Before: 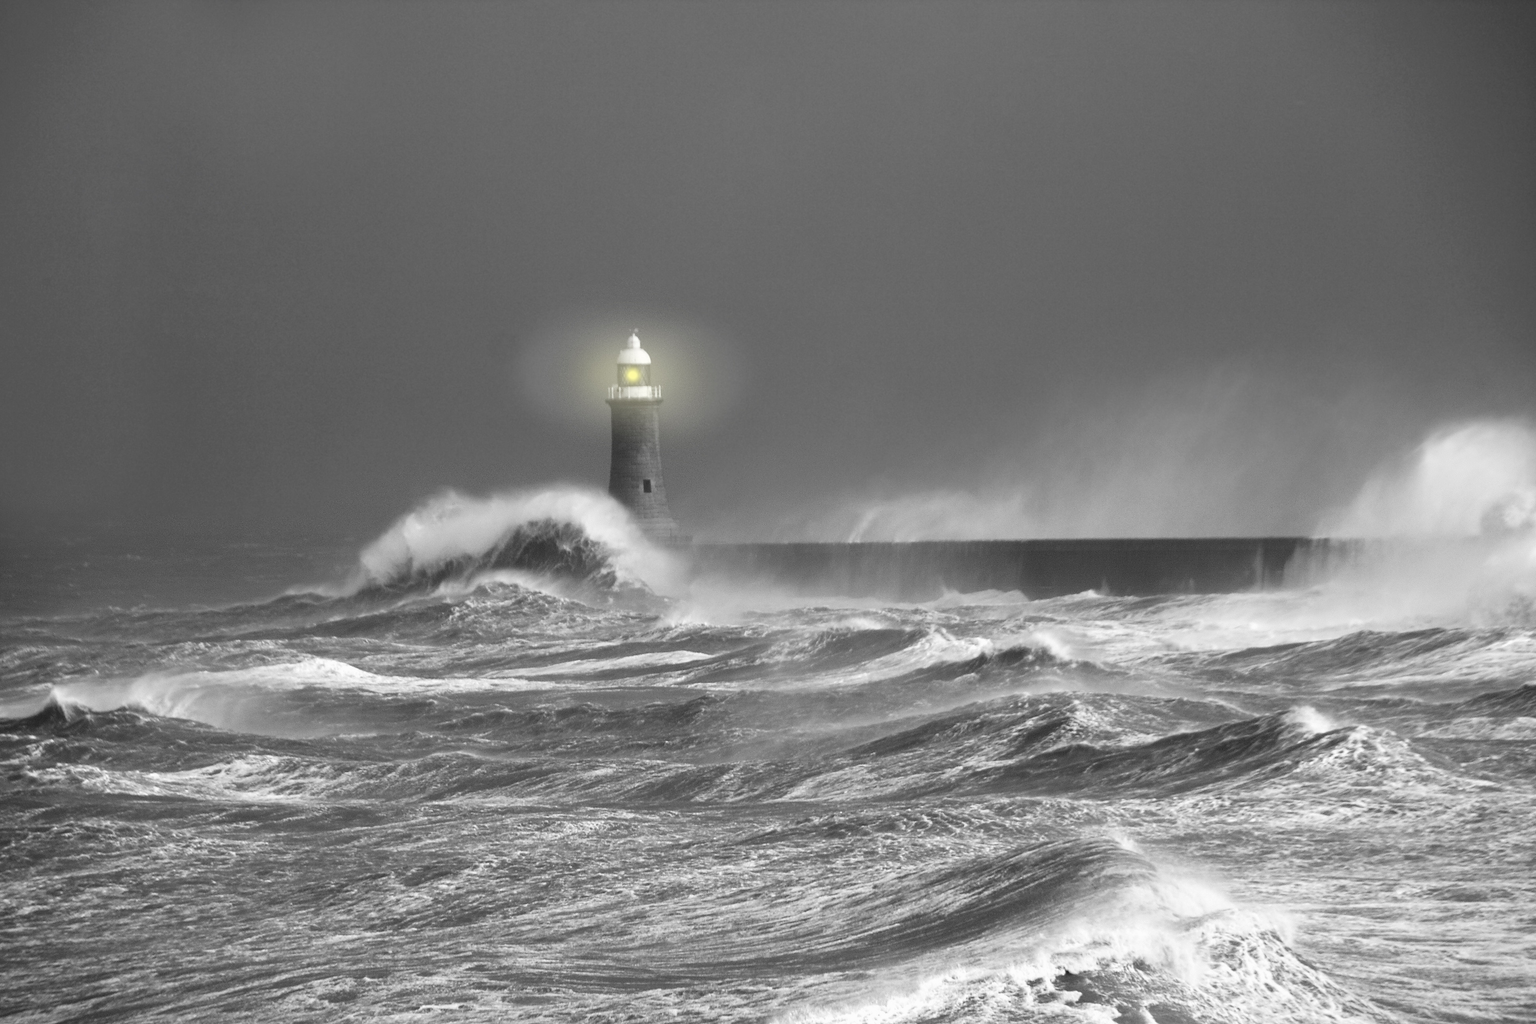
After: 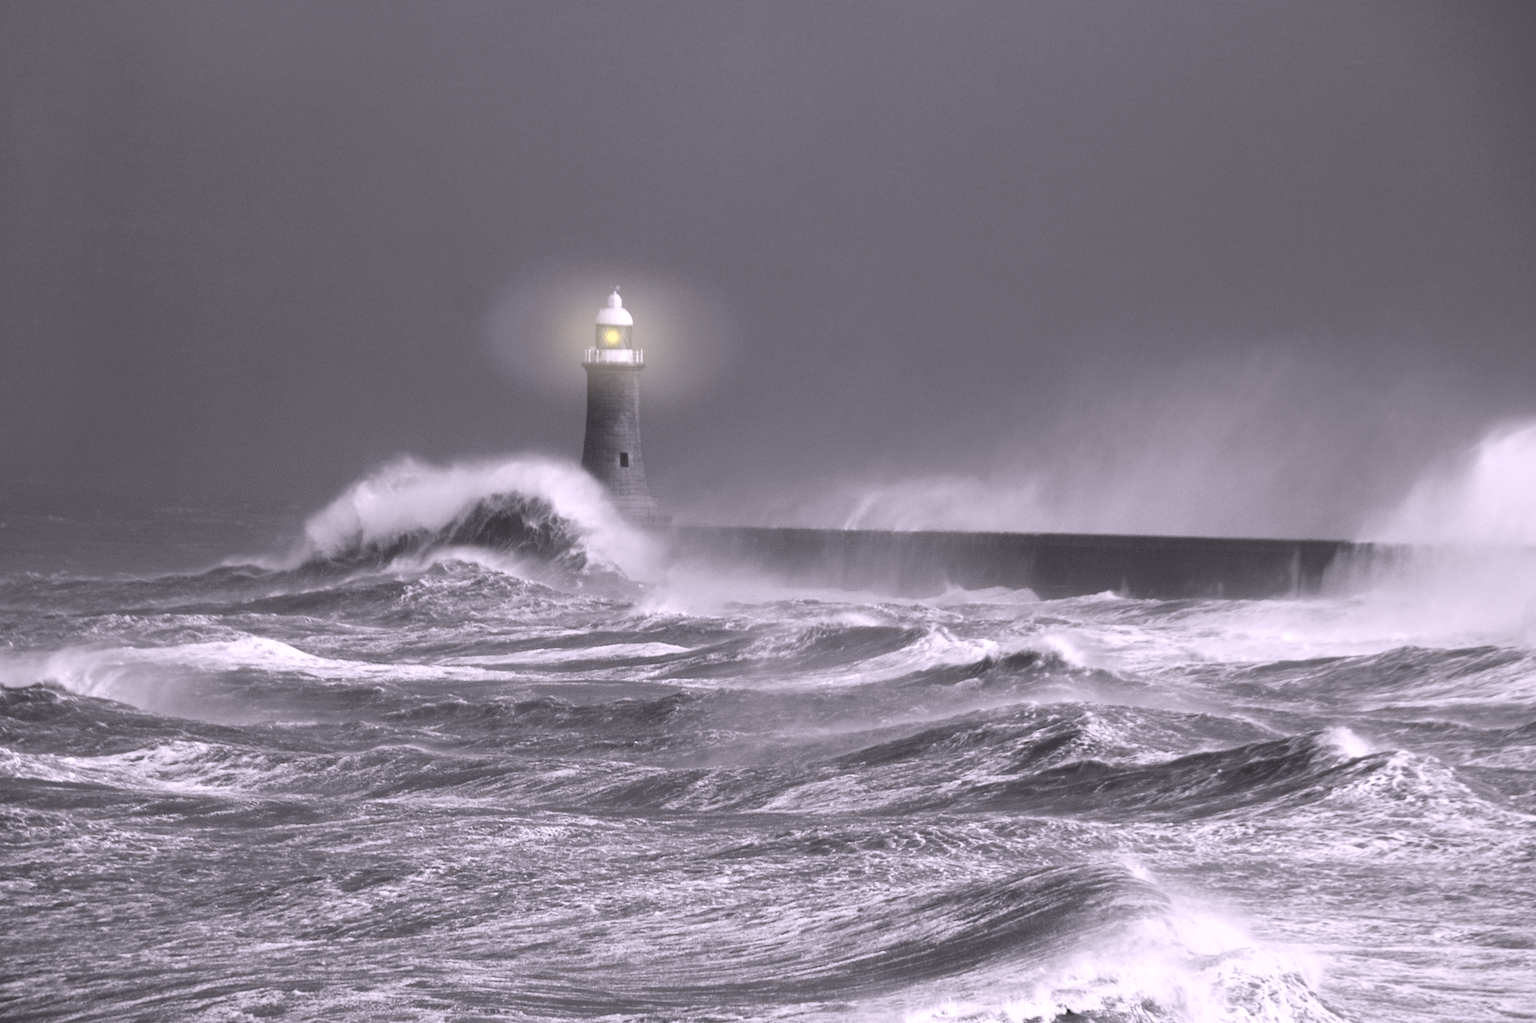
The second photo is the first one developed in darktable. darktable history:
white balance: red 1.066, blue 1.119
shadows and highlights: radius 93.07, shadows -14.46, white point adjustment 0.23, highlights 31.48, compress 48.23%, highlights color adjustment 52.79%, soften with gaussian
contrast brightness saturation: saturation -0.05
crop and rotate: angle -1.96°, left 3.097%, top 4.154%, right 1.586%, bottom 0.529%
